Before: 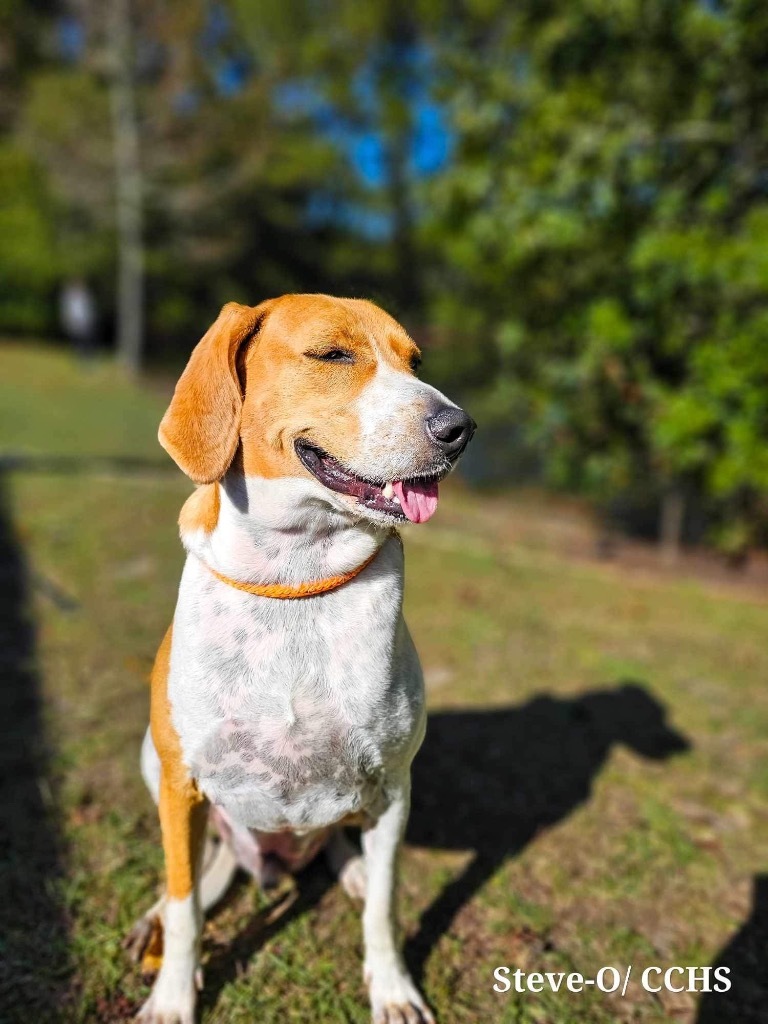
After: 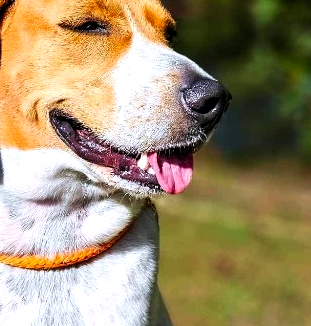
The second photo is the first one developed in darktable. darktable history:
color correction: highlights a* -0.784, highlights b* -8.77
crop: left 31.907%, top 32.132%, right 27.527%, bottom 36.001%
exposure: black level correction 0.005, exposure 0.28 EV, compensate exposure bias true, compensate highlight preservation false
velvia: strength 17.23%
tone curve: curves: ch0 [(0, 0) (0.153, 0.06) (1, 1)], preserve colors none
